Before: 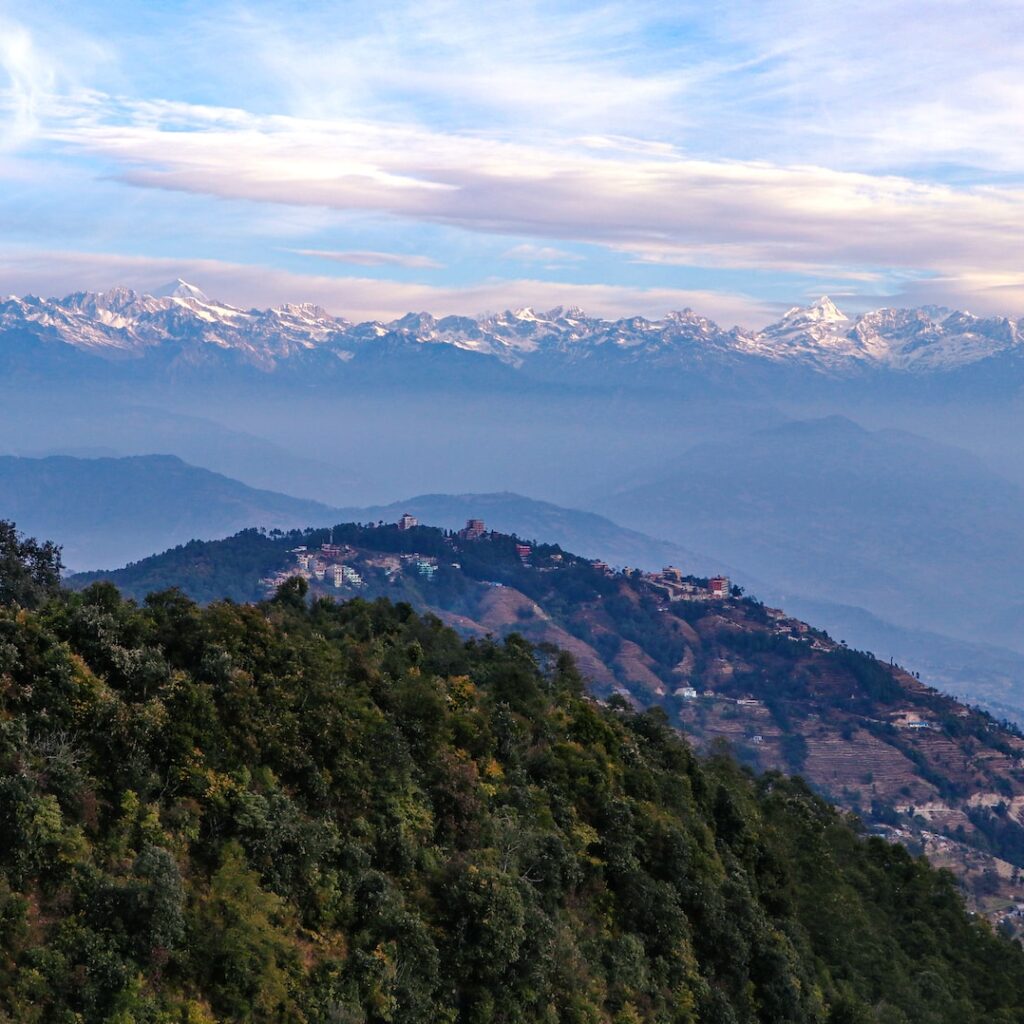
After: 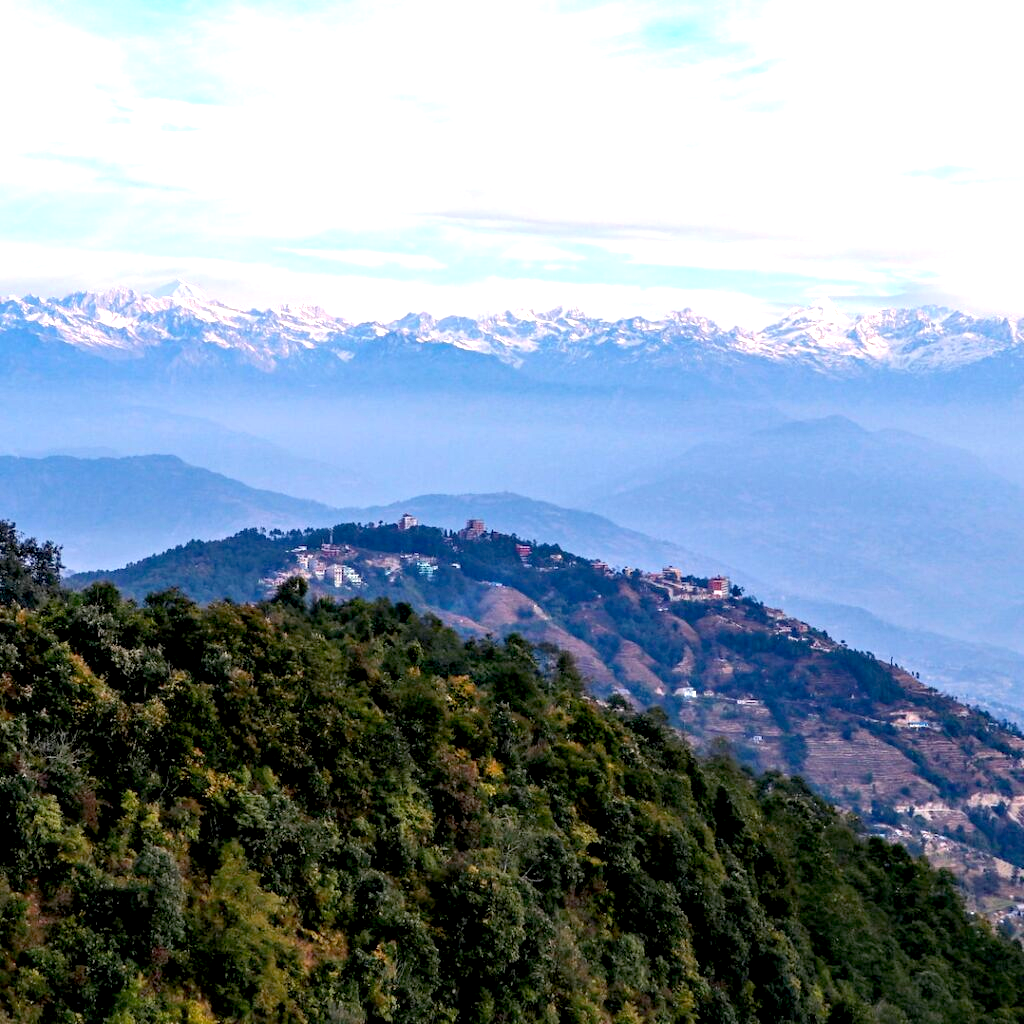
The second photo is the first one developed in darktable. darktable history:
exposure: black level correction 0.008, exposure 0.97 EV, compensate highlight preservation false
